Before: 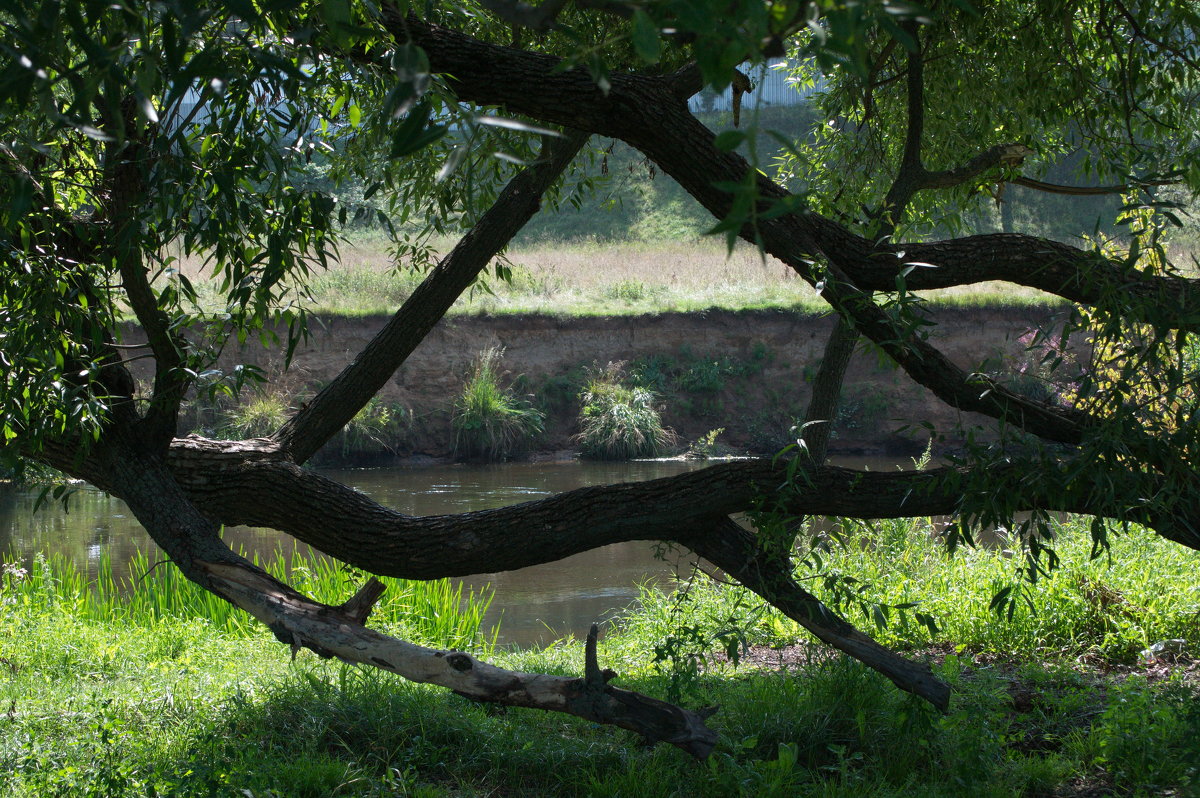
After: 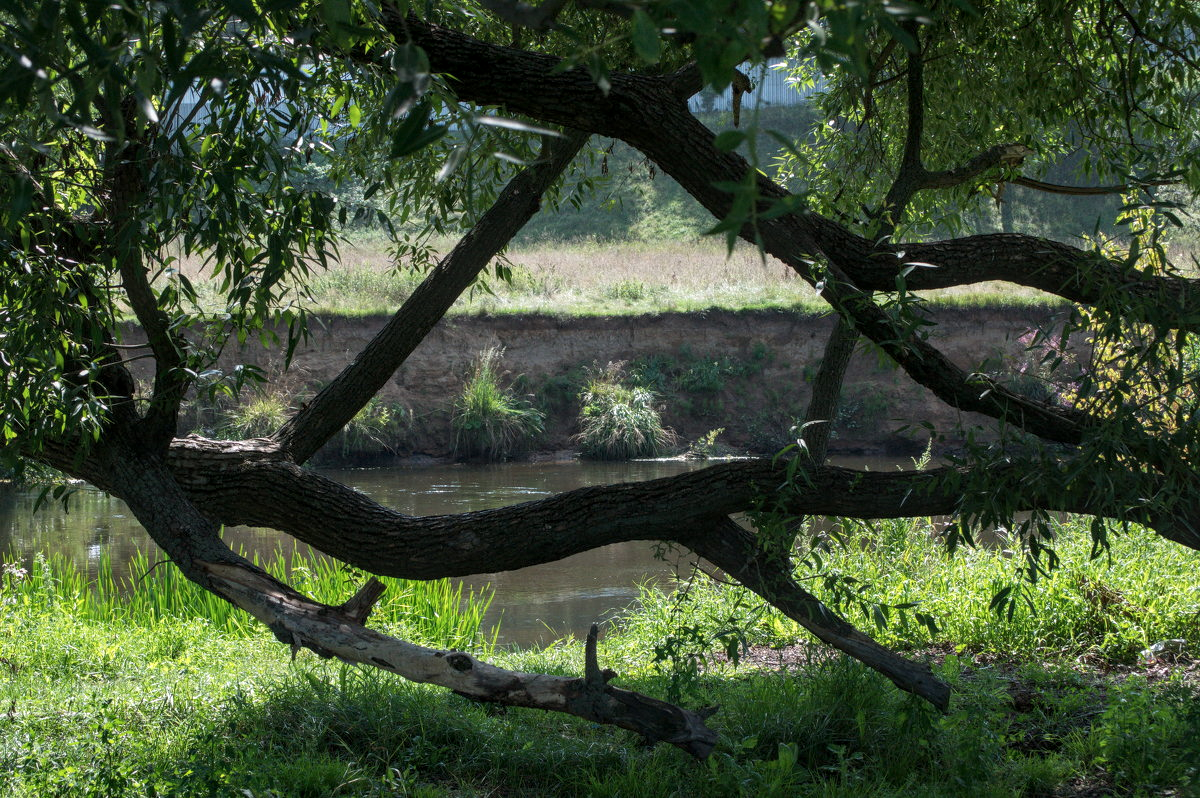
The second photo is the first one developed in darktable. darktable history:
local contrast: on, module defaults
contrast brightness saturation: saturation -0.05
